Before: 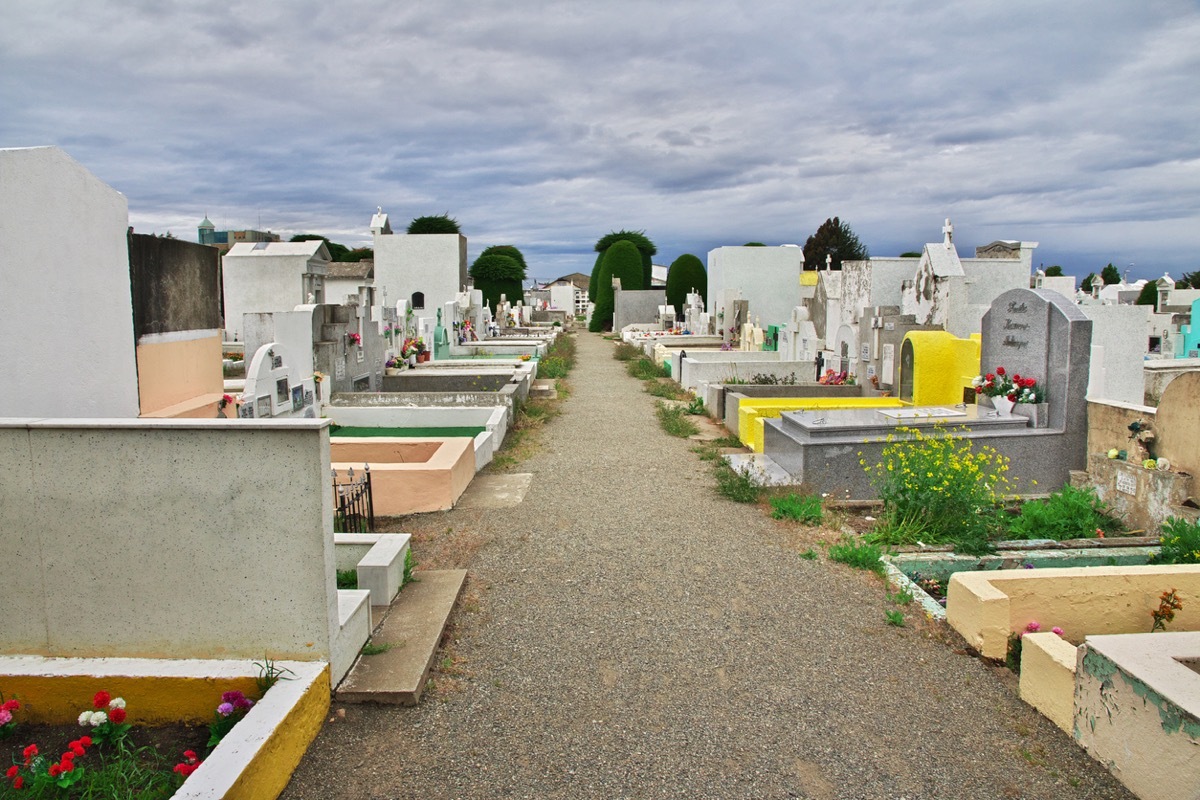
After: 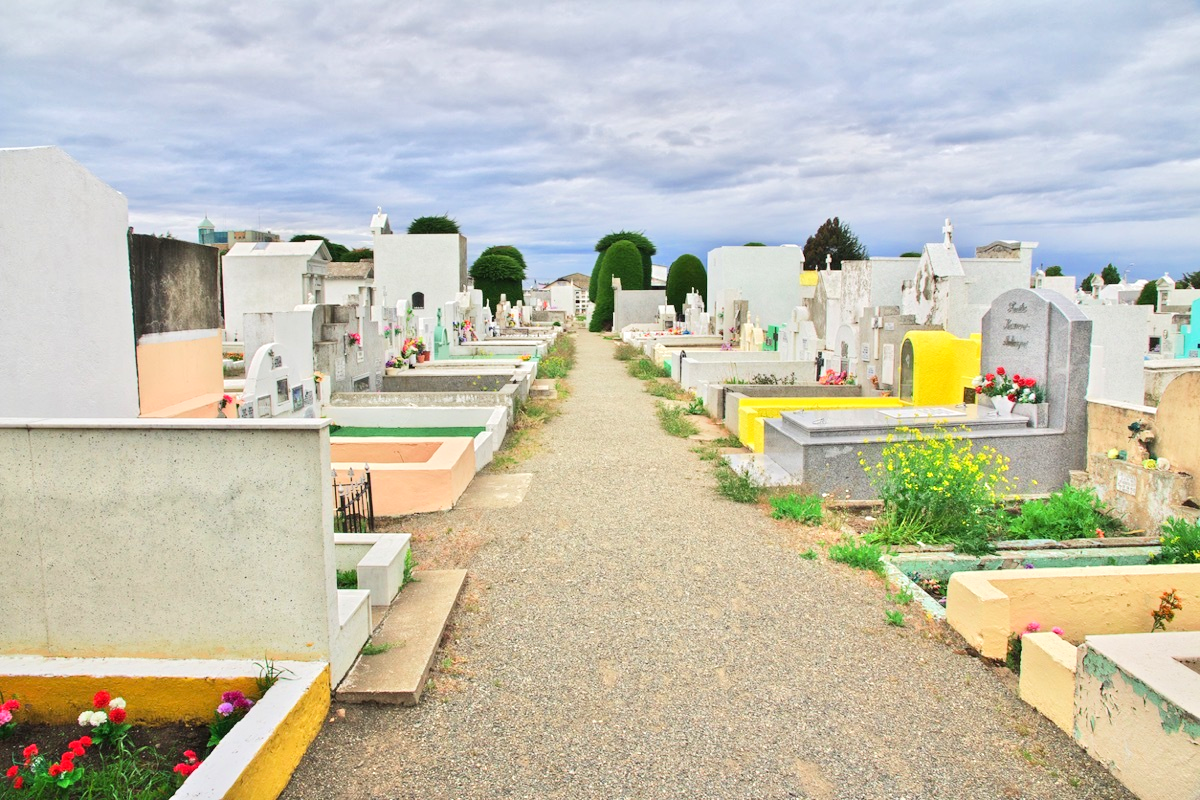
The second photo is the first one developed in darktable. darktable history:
tone equalizer: -7 EV 0.159 EV, -6 EV 0.637 EV, -5 EV 1.15 EV, -4 EV 1.36 EV, -3 EV 1.16 EV, -2 EV 0.6 EV, -1 EV 0.153 EV, edges refinement/feathering 500, mask exposure compensation -1.57 EV, preserve details guided filter
